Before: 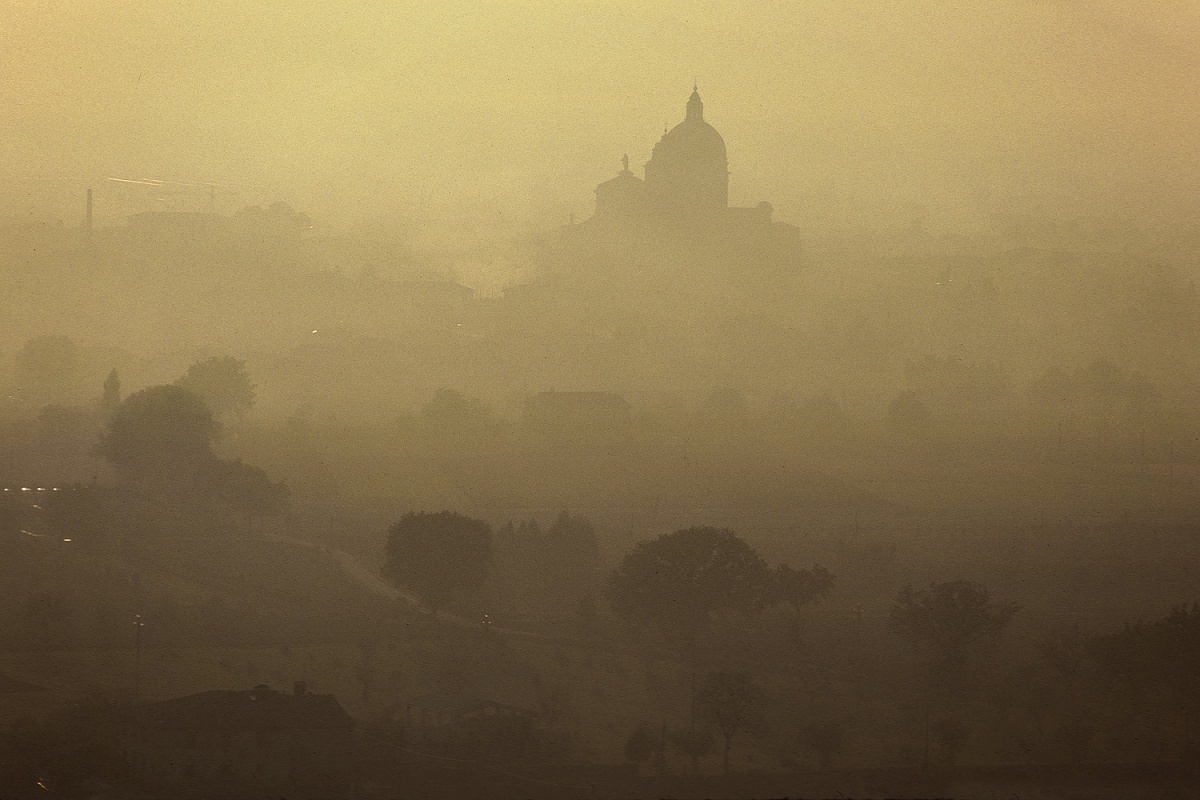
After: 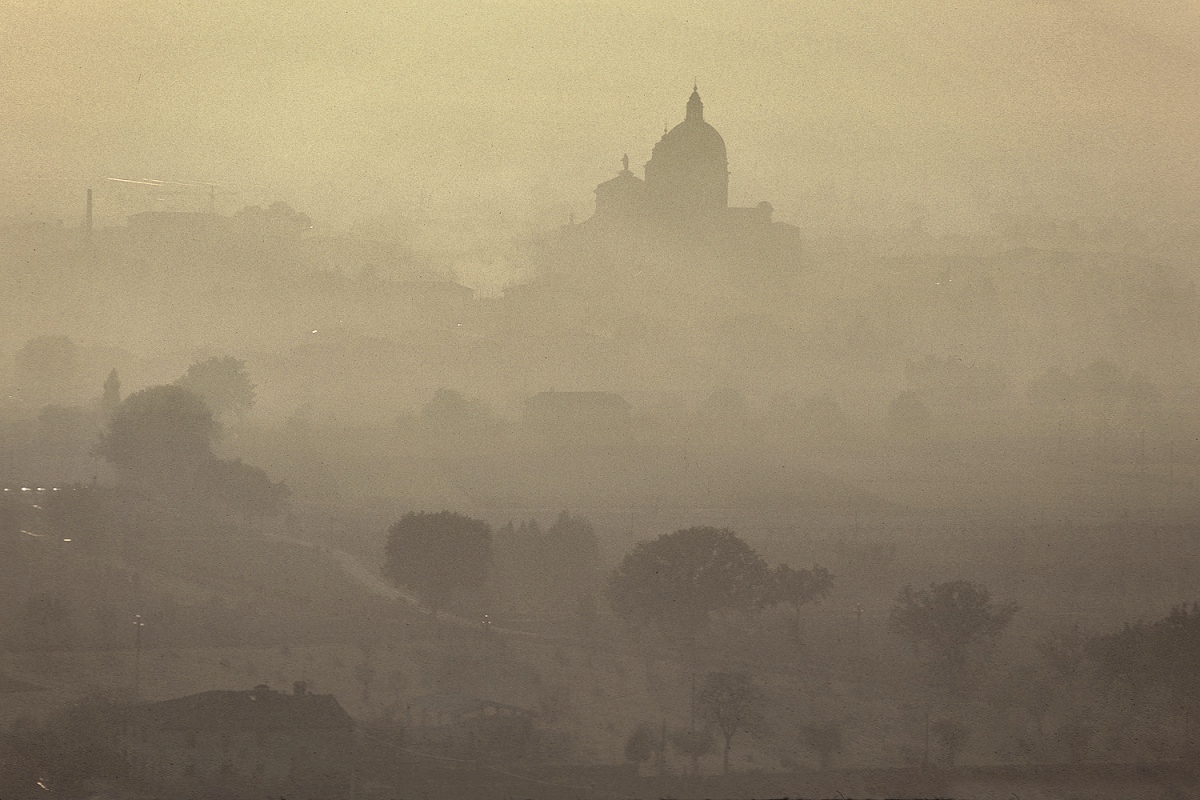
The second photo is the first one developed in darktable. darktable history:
local contrast: mode bilateral grid, contrast 19, coarseness 51, detail 119%, midtone range 0.2
contrast brightness saturation: brightness 0.187, saturation -0.499
velvia: on, module defaults
shadows and highlights: white point adjustment 0.045, soften with gaussian
